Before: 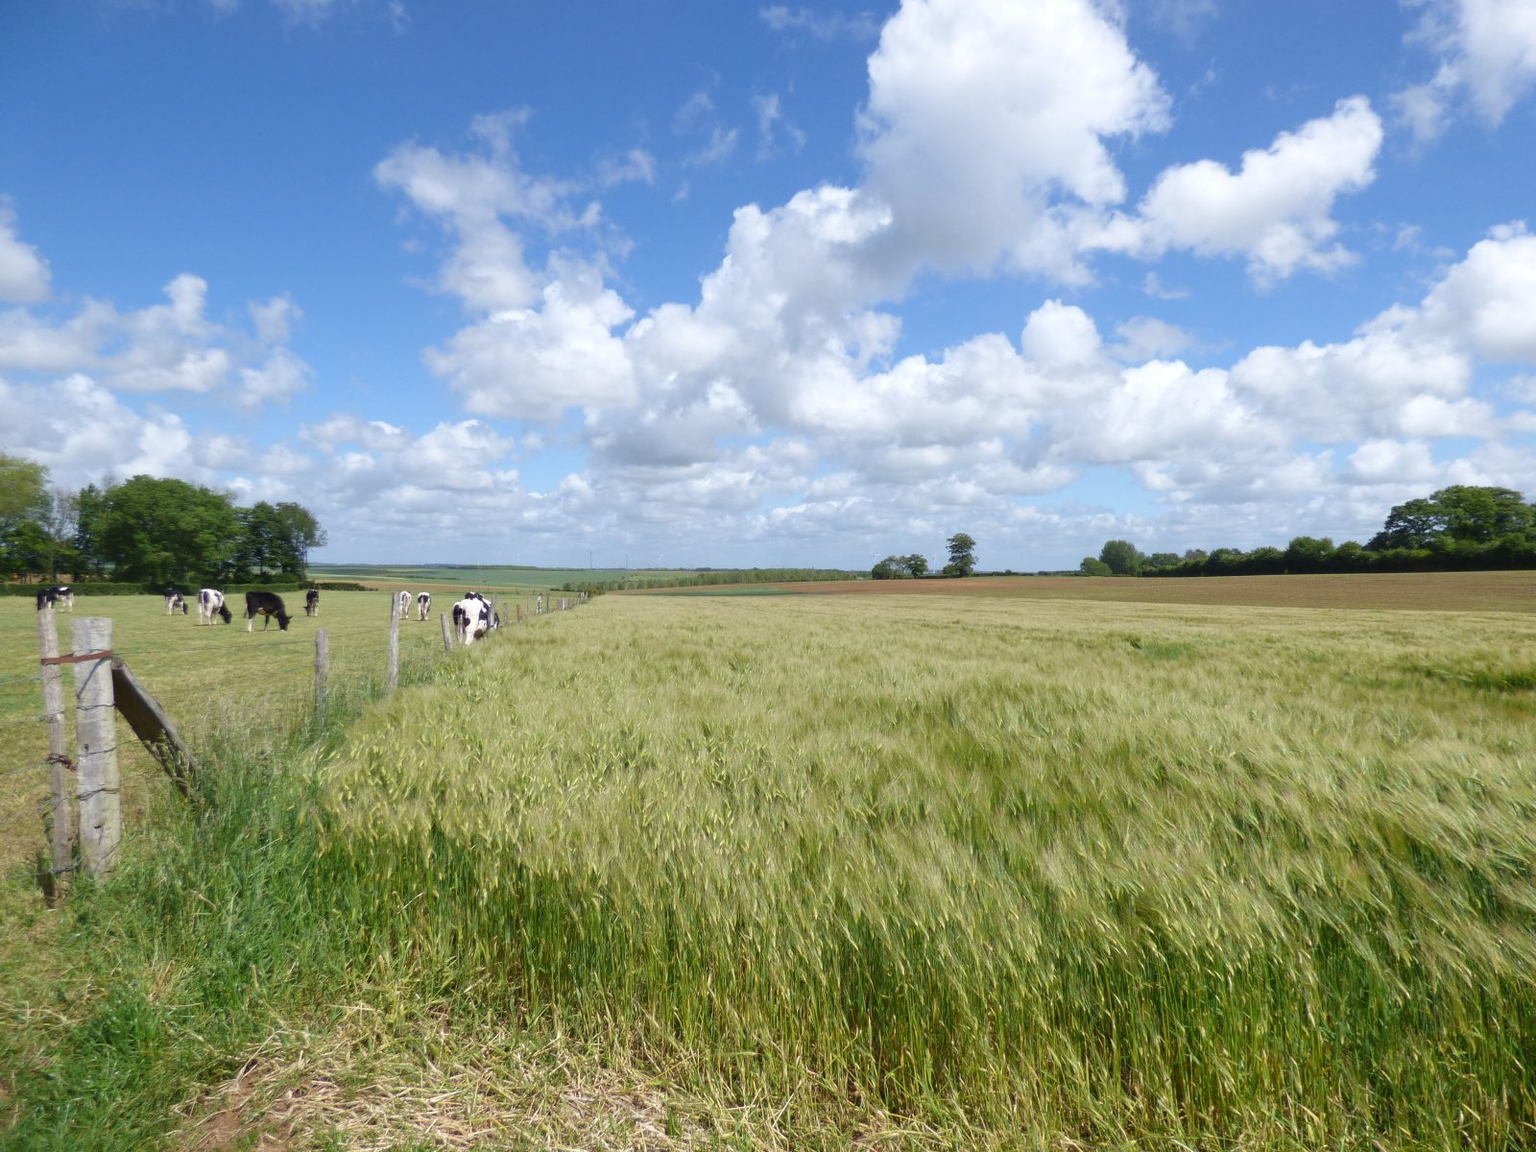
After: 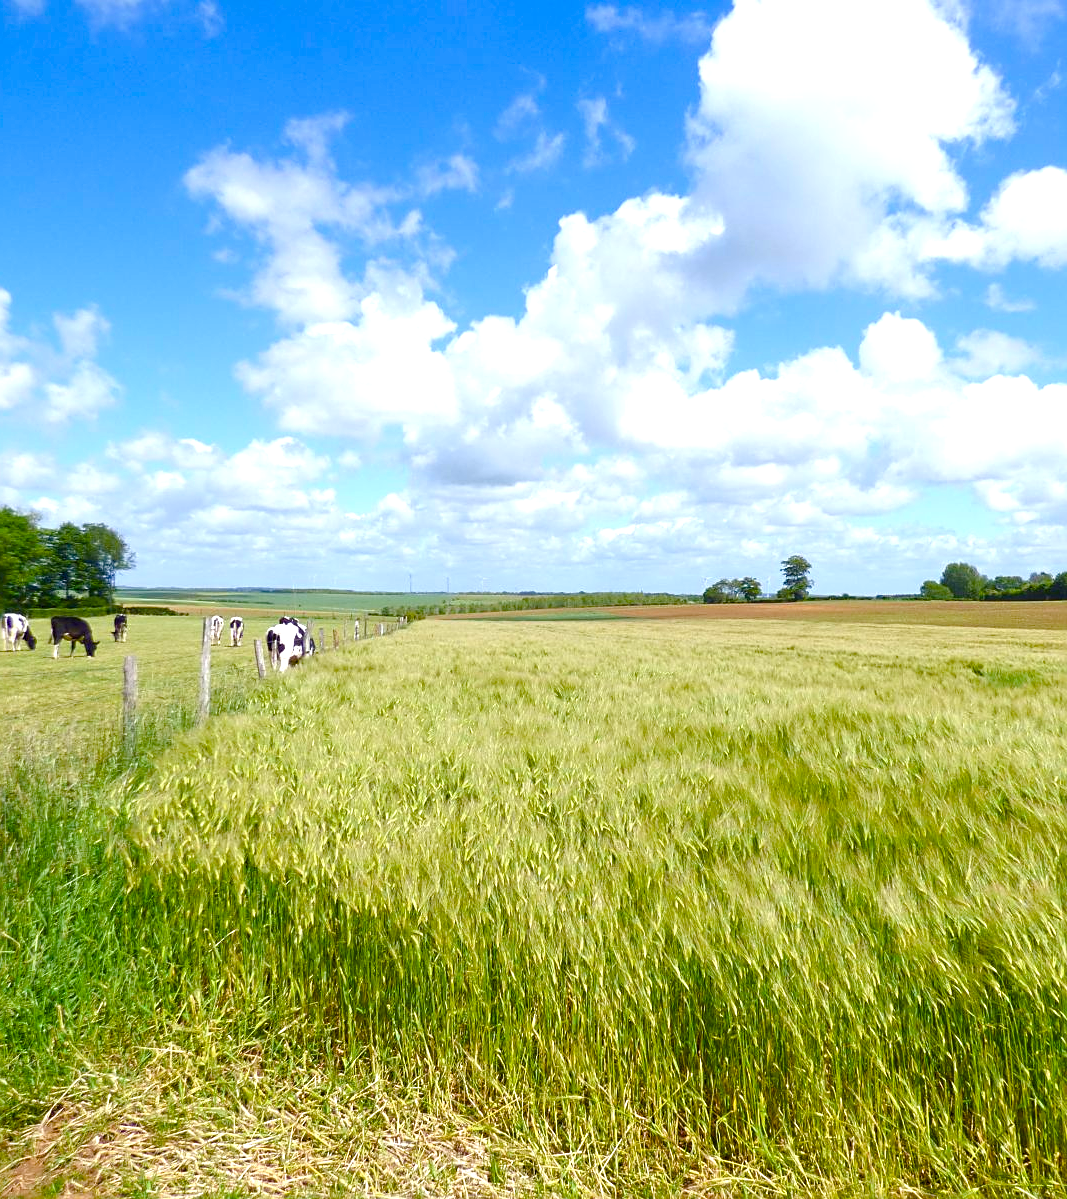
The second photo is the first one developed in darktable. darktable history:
exposure: exposure 0.601 EV, compensate exposure bias true, compensate highlight preservation false
crop and rotate: left 12.85%, right 20.432%
sharpen: on, module defaults
color balance rgb: linear chroma grading › shadows 16.206%, perceptual saturation grading › global saturation 35.167%, perceptual saturation grading › highlights -25.326%, perceptual saturation grading › shadows 50.207%, global vibrance 20%
